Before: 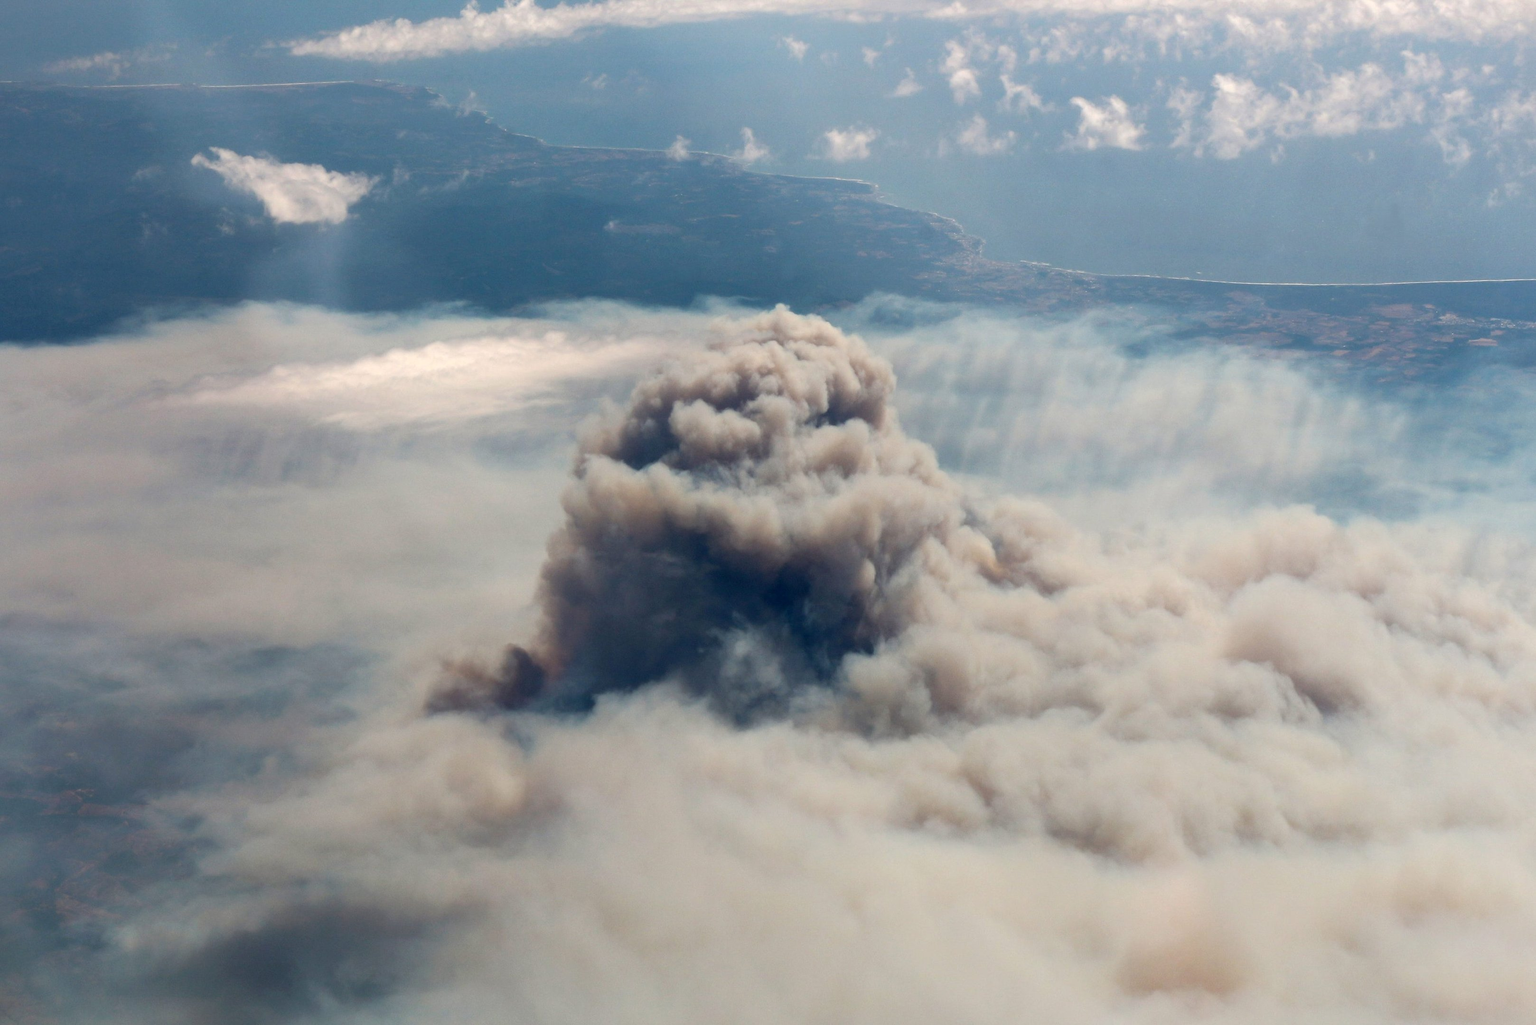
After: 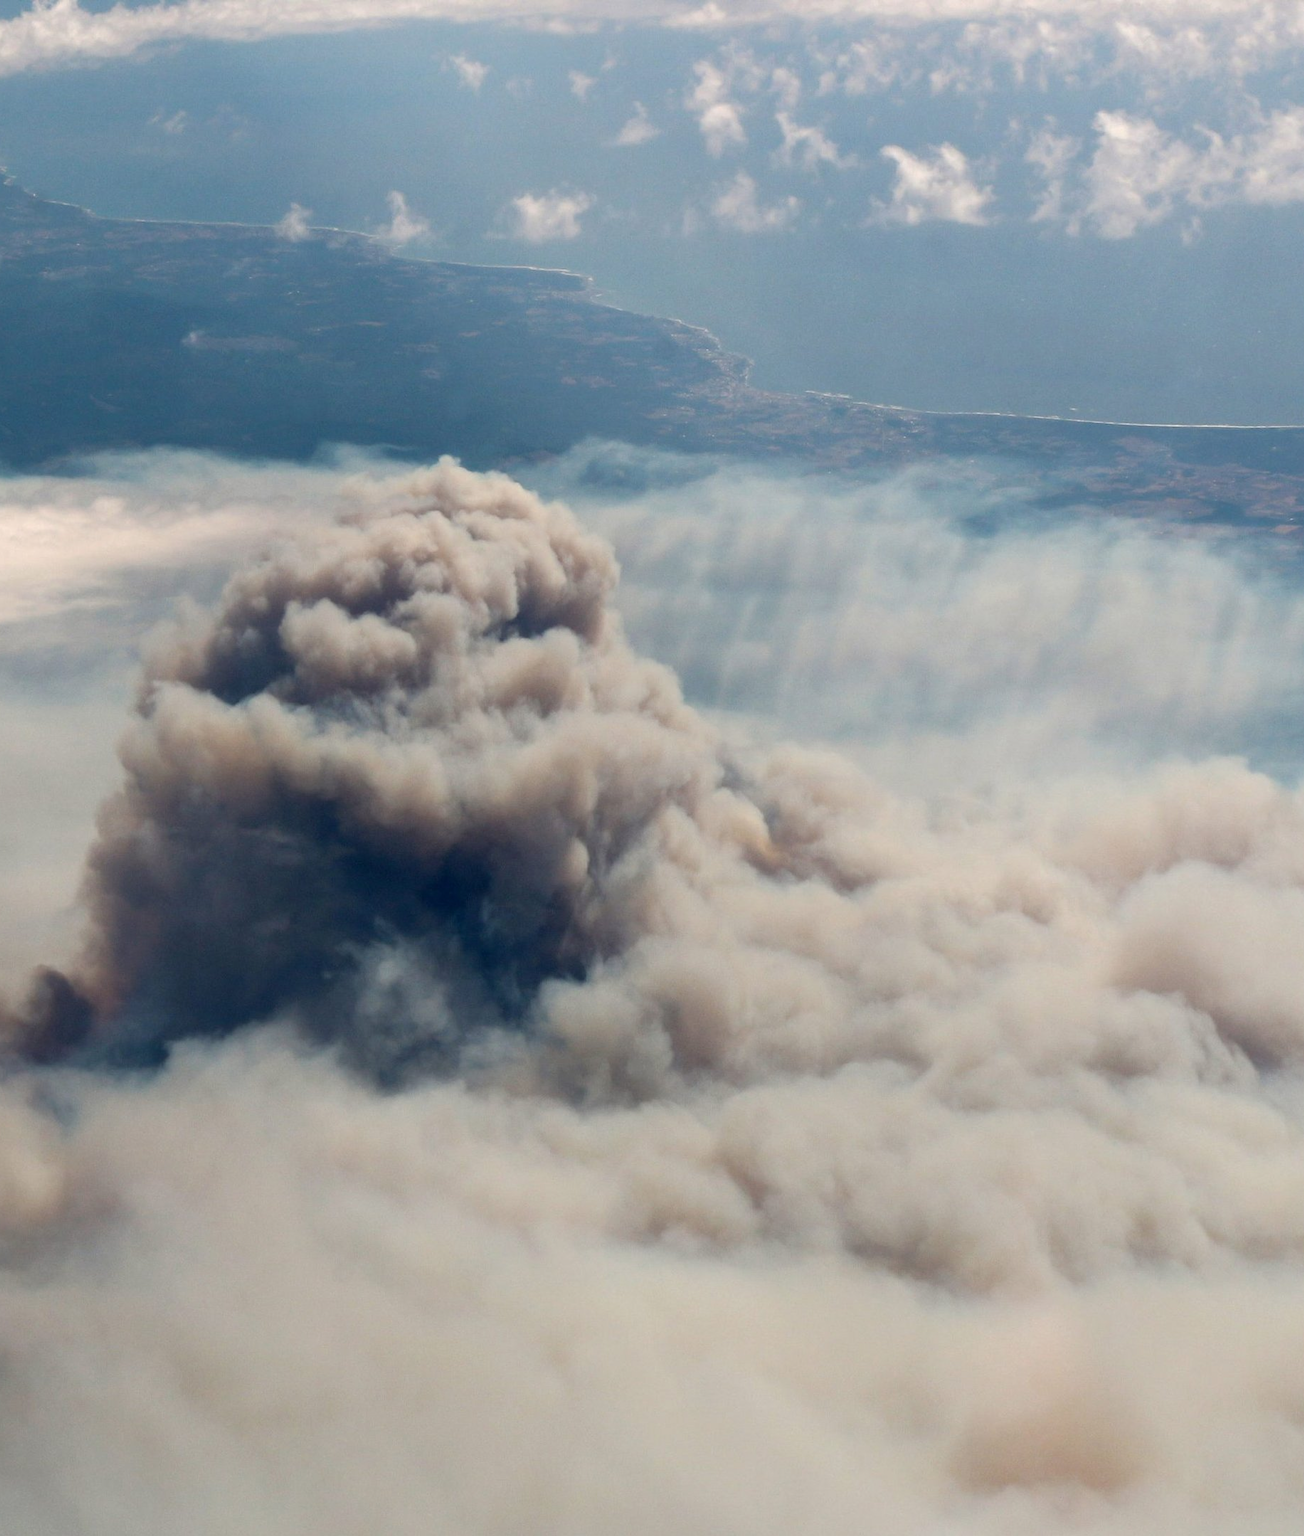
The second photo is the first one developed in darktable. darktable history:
crop: left 31.458%, top 0%, right 11.876%
exposure: exposure -0.072 EV, compensate highlight preservation false
